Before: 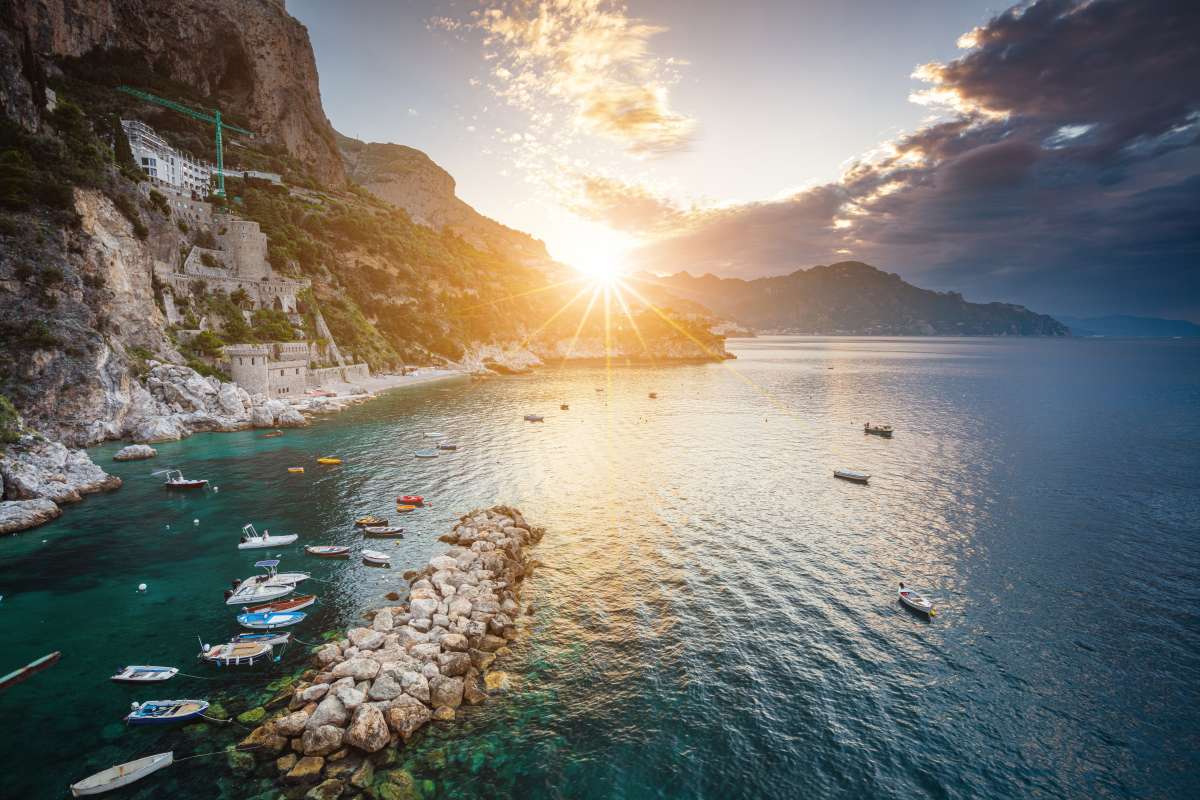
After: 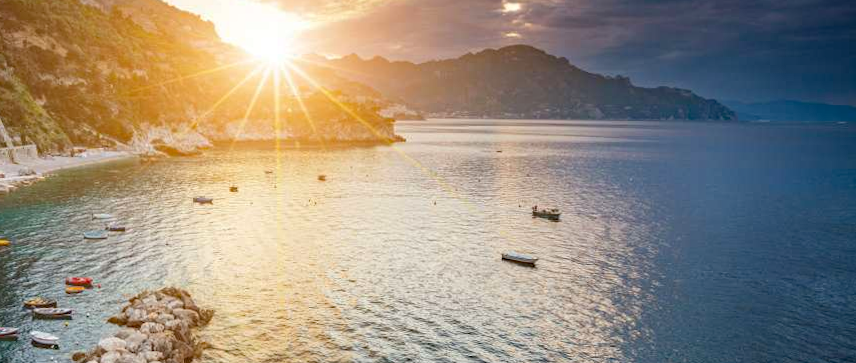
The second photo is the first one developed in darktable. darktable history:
rotate and perspective: rotation 0.174°, lens shift (vertical) 0.013, lens shift (horizontal) 0.019, shear 0.001, automatic cropping original format, crop left 0.007, crop right 0.991, crop top 0.016, crop bottom 0.997
crop and rotate: left 27.938%, top 27.046%, bottom 27.046%
white balance: emerald 1
haze removal: strength 0.29, distance 0.25, compatibility mode true, adaptive false
